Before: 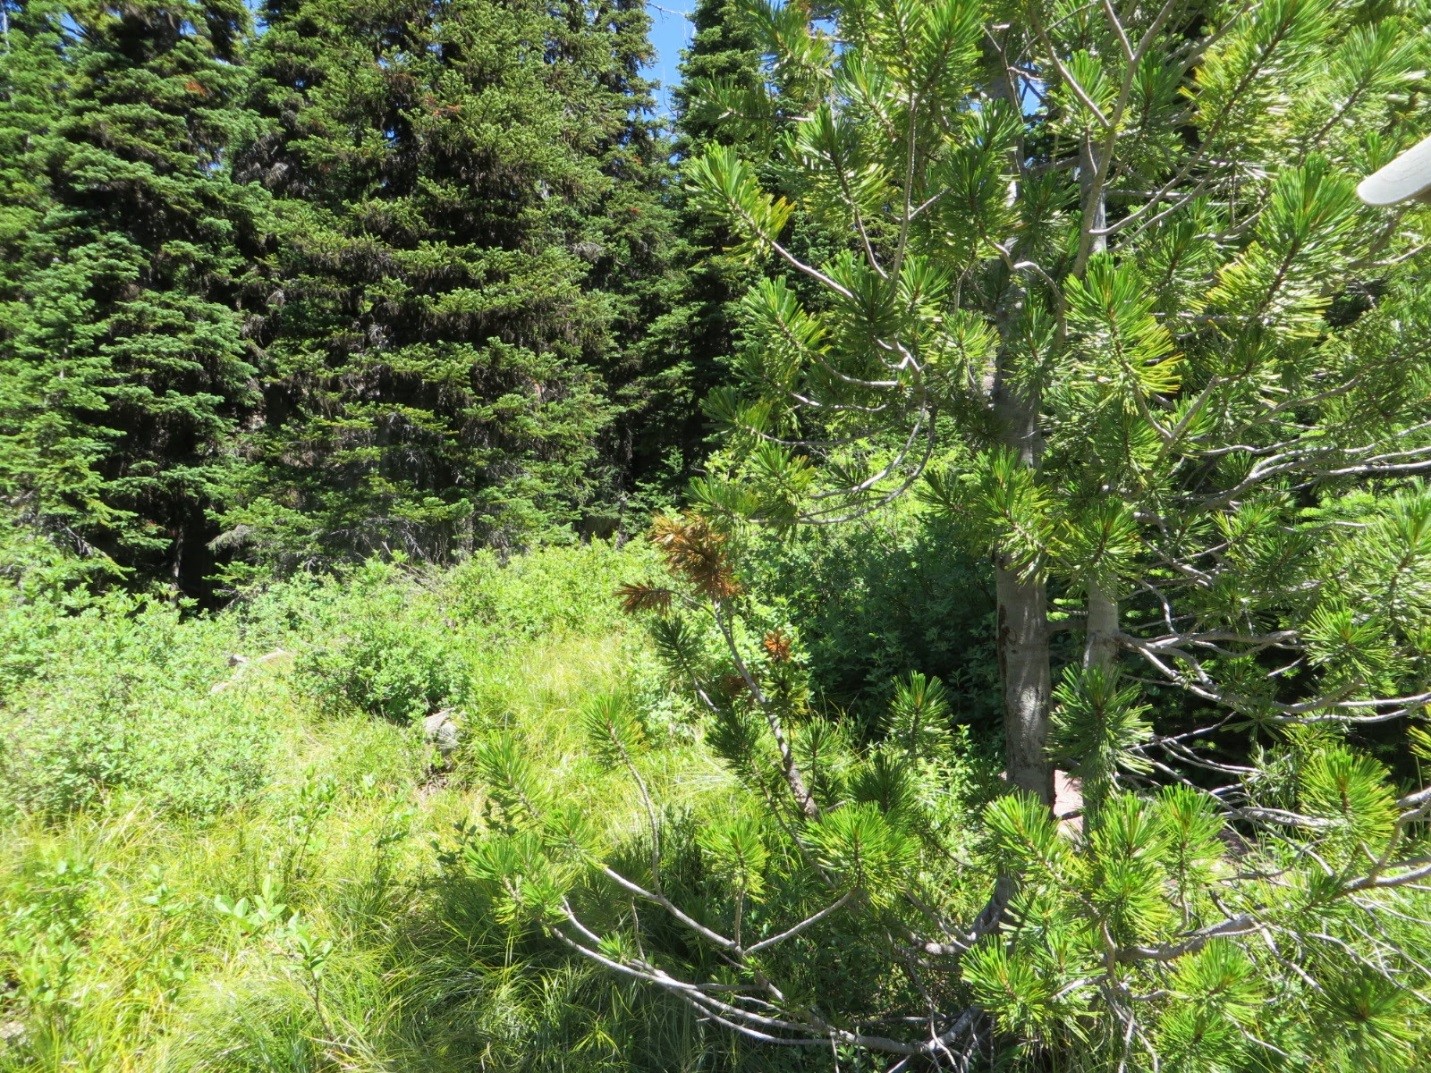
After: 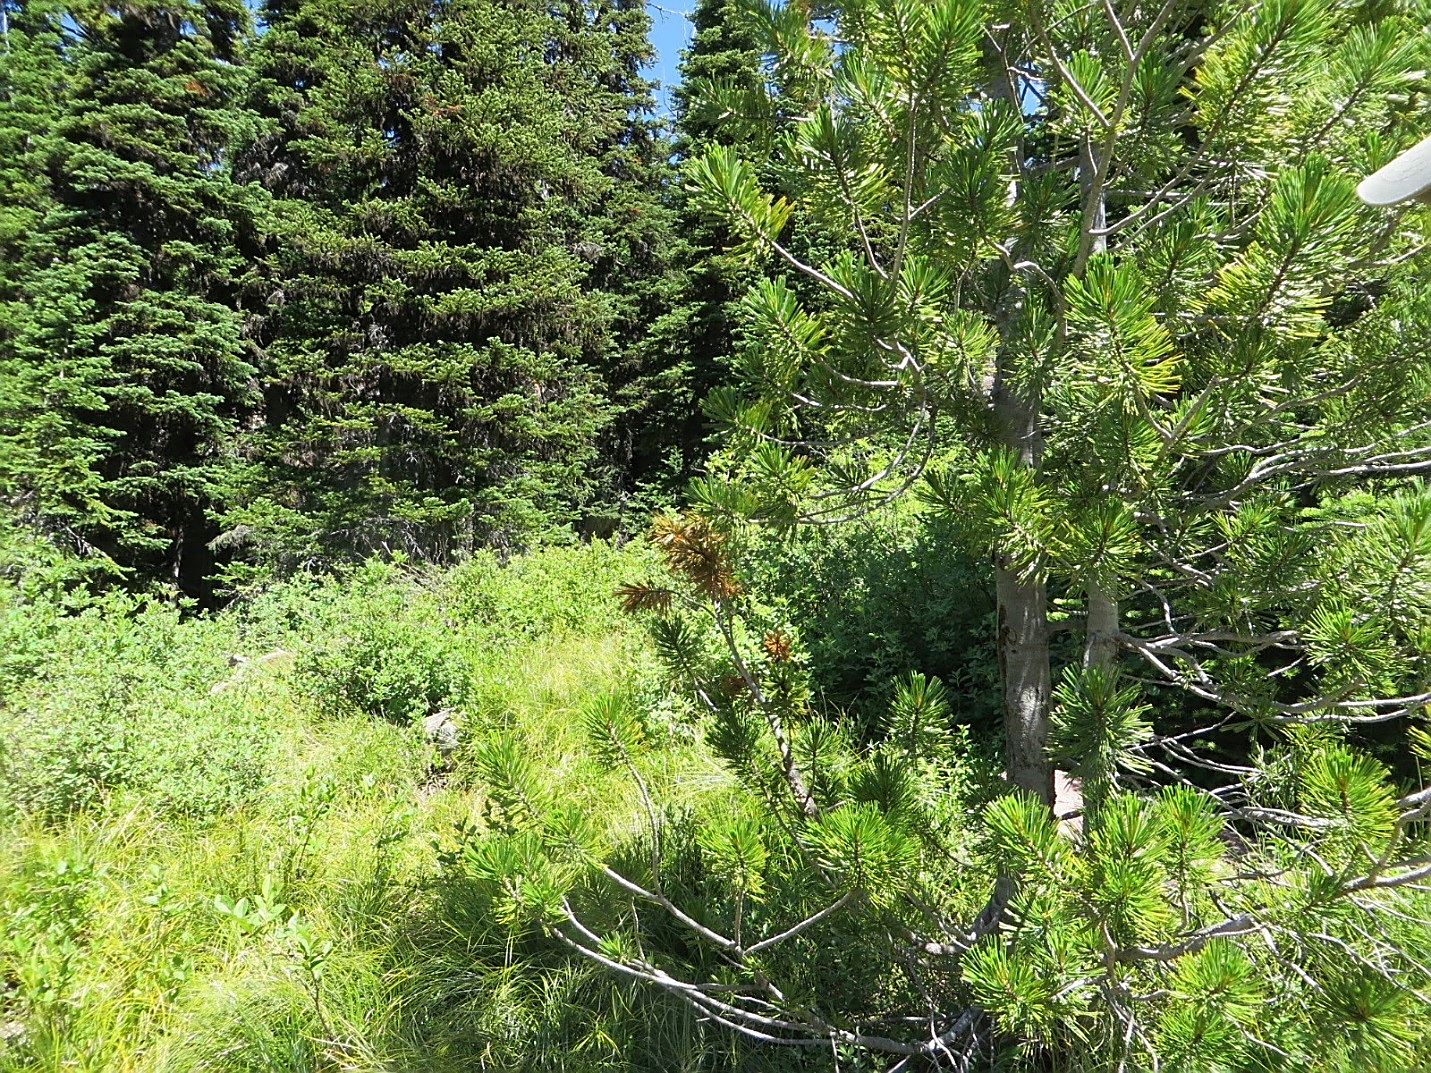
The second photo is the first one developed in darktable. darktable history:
sharpen: radius 1.371, amount 1.257, threshold 0.757
